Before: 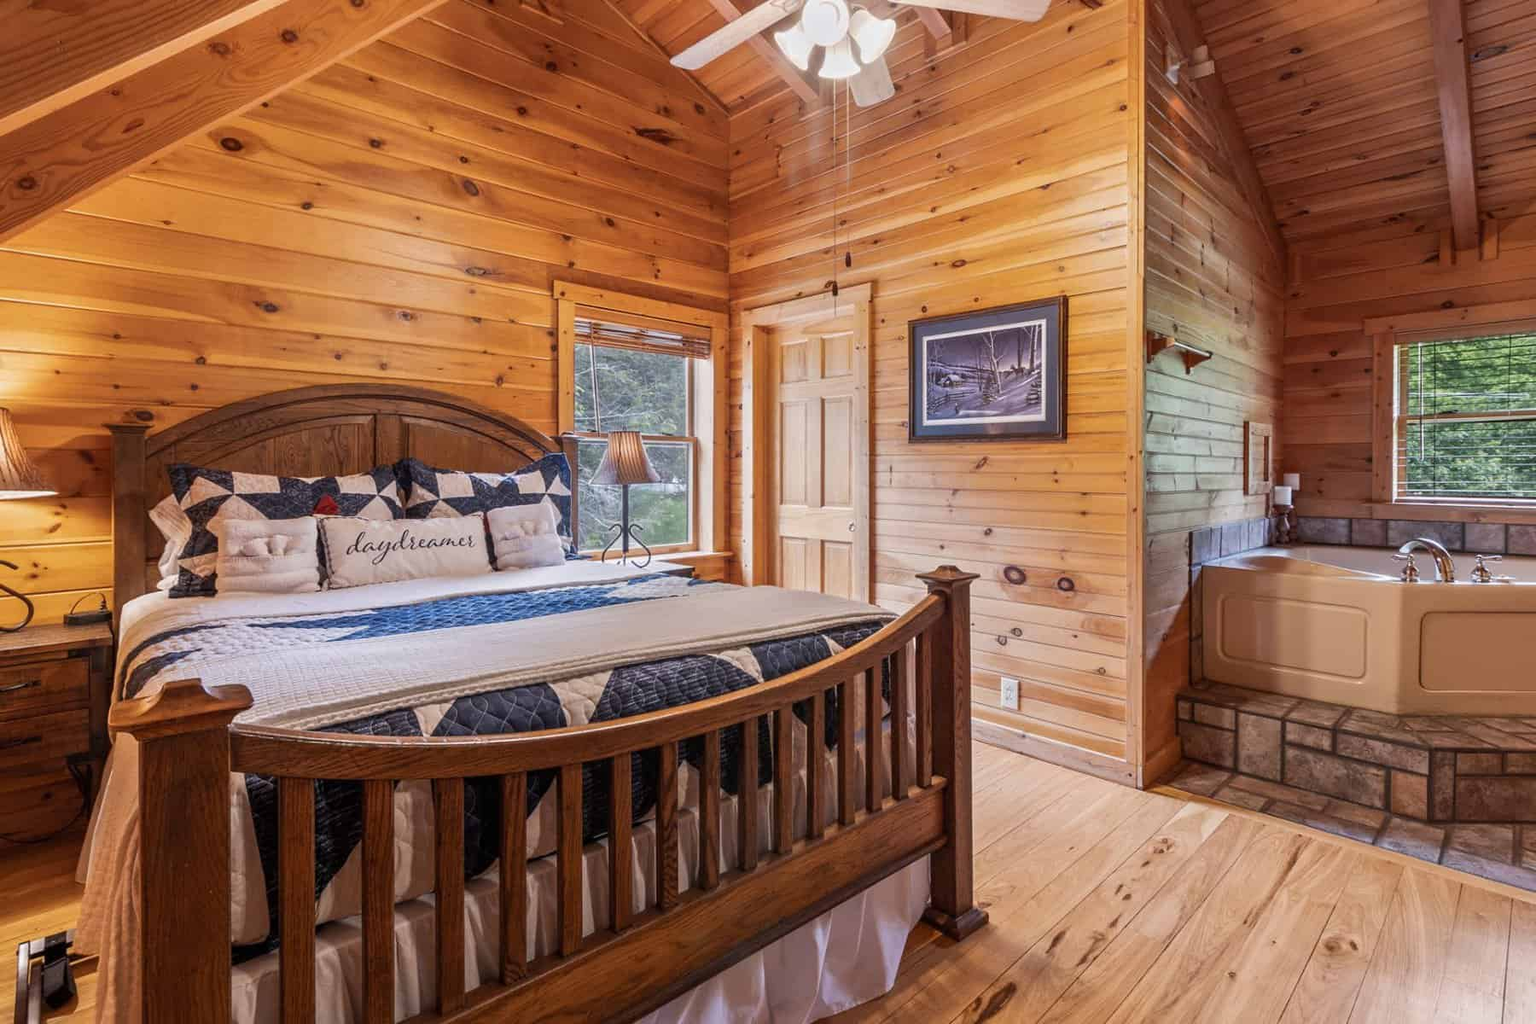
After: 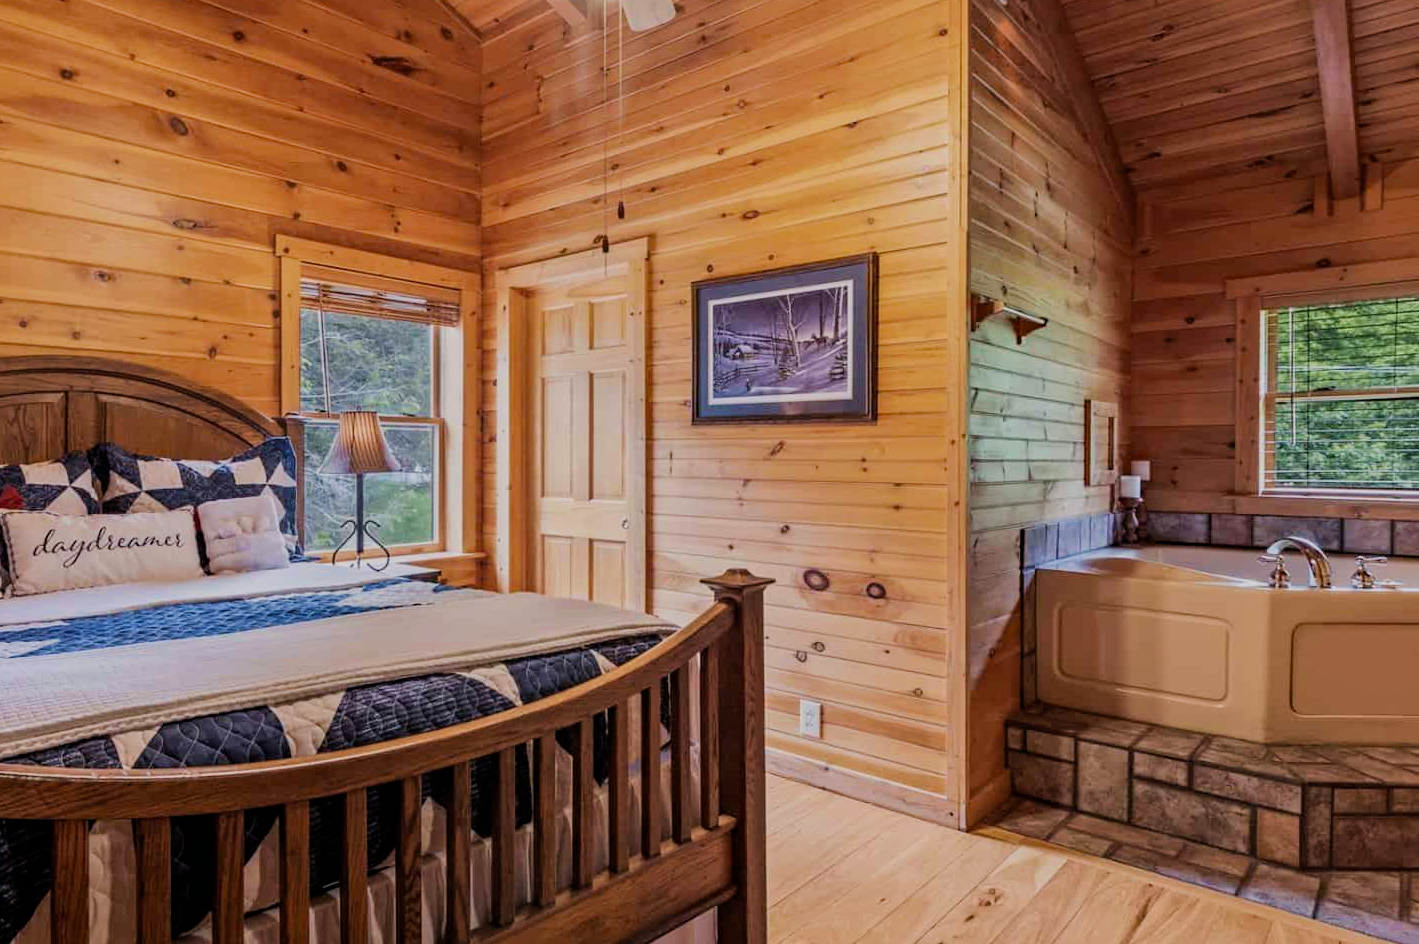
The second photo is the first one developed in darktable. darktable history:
filmic rgb: black relative exposure -7.65 EV, white relative exposure 4.56 EV, hardness 3.61
haze removal: compatibility mode true, adaptive false
velvia: on, module defaults
crop and rotate: left 20.74%, top 7.912%, right 0.375%, bottom 13.378%
tone equalizer: -8 EV 0.06 EV, smoothing diameter 25%, edges refinement/feathering 10, preserve details guided filter
